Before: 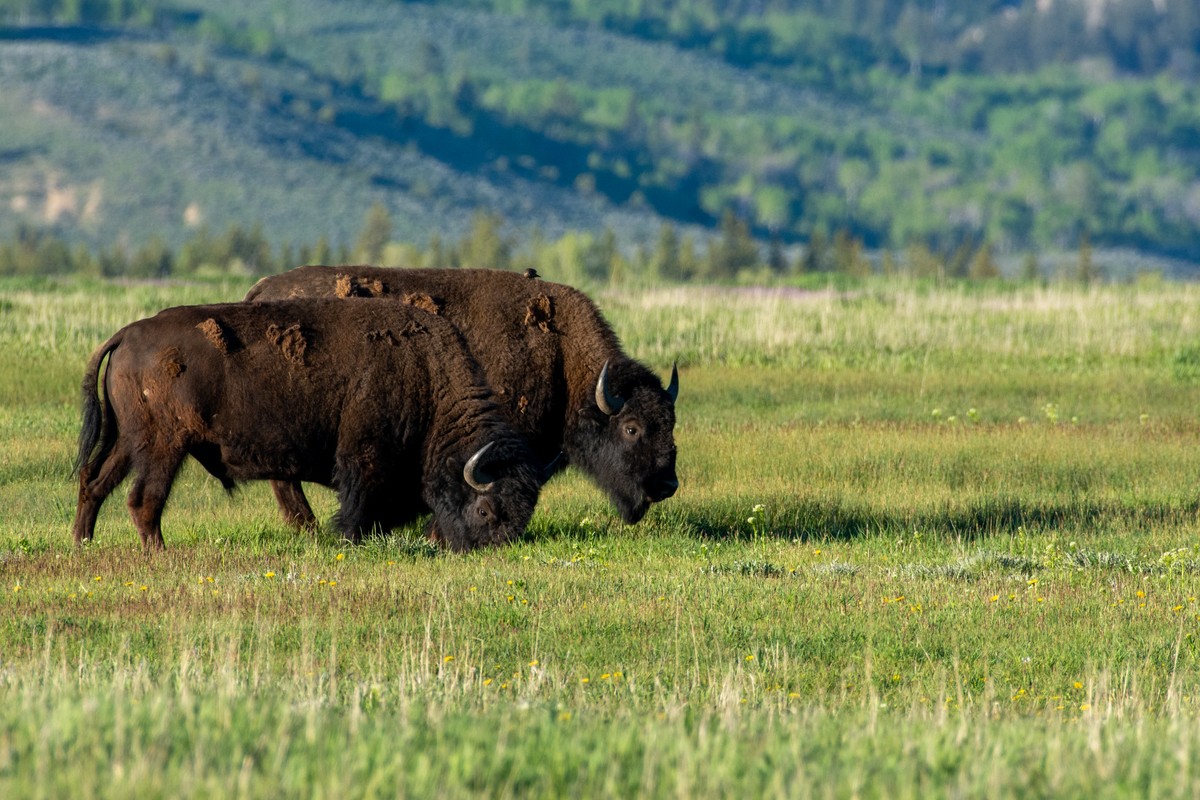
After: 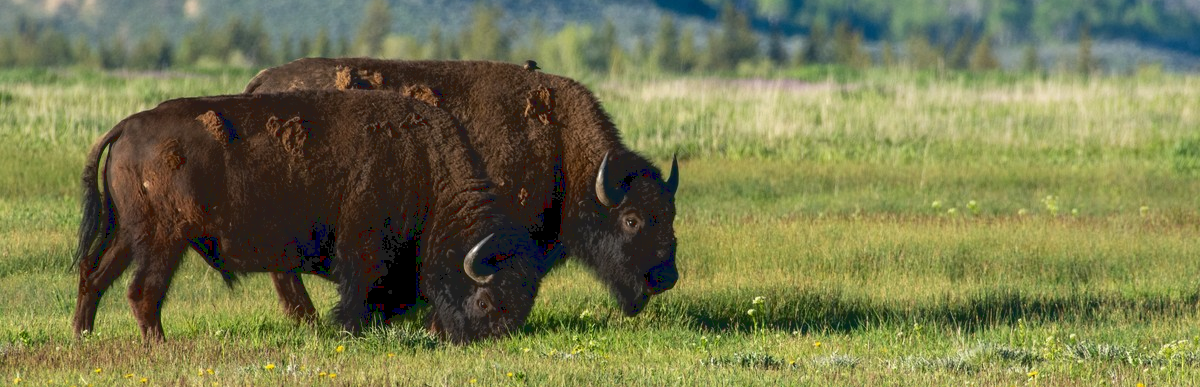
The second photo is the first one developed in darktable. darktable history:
tone curve: curves: ch0 [(0.122, 0.111) (1, 1)]
crop and rotate: top 26.056%, bottom 25.543%
